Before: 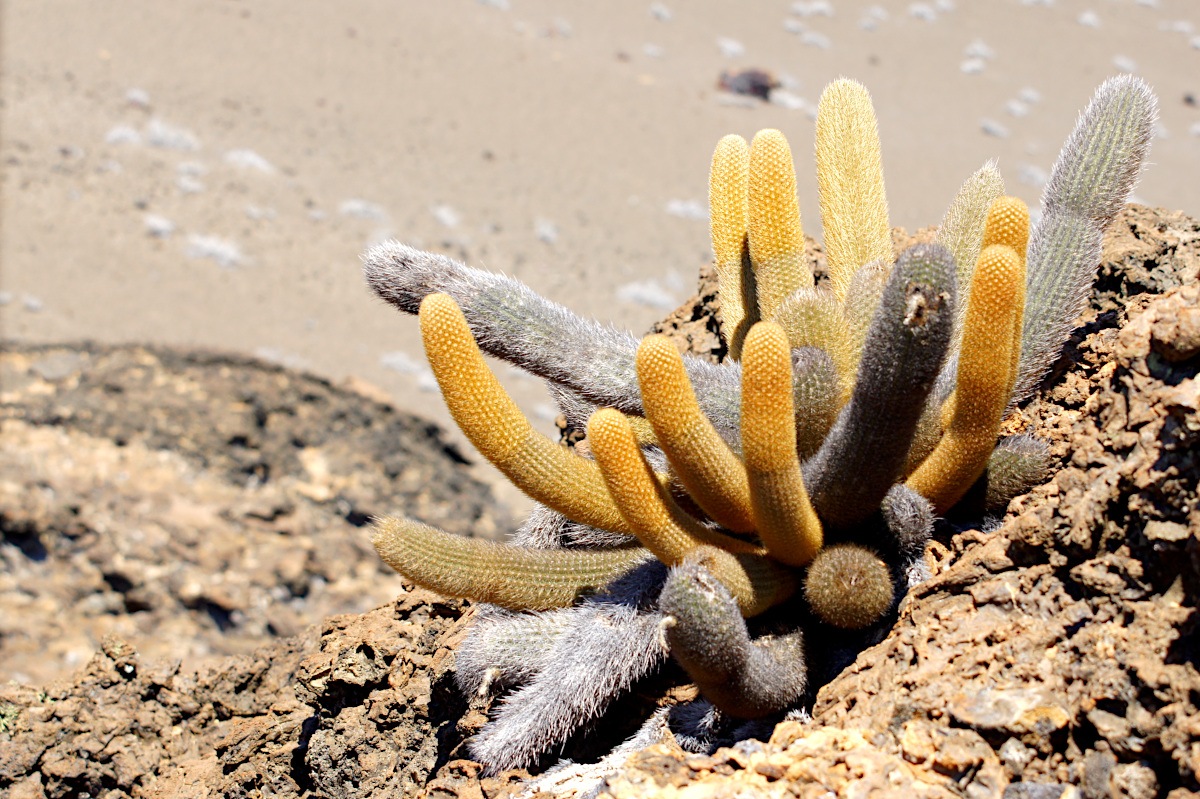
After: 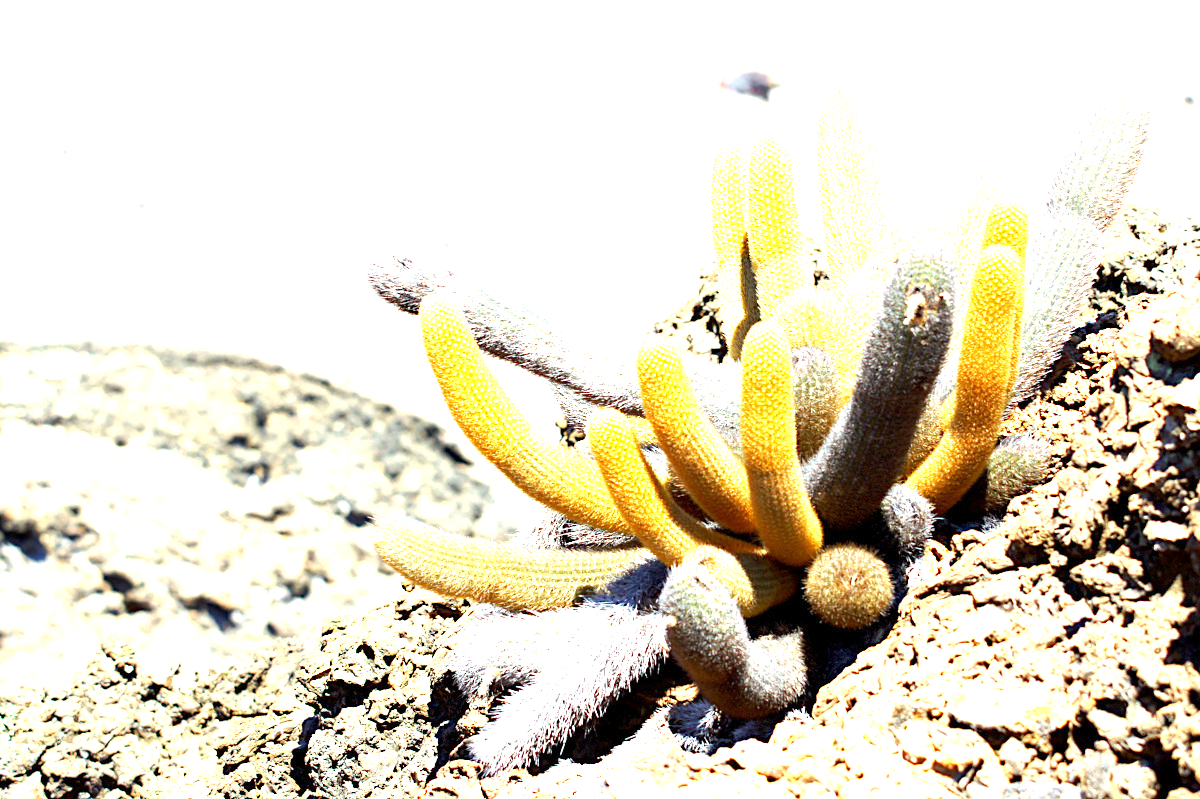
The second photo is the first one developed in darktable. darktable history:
color correction: highlights a* -6.69, highlights b* 0.49
white balance: red 0.976, blue 1.04
exposure: exposure 2 EV, compensate exposure bias true, compensate highlight preservation false
